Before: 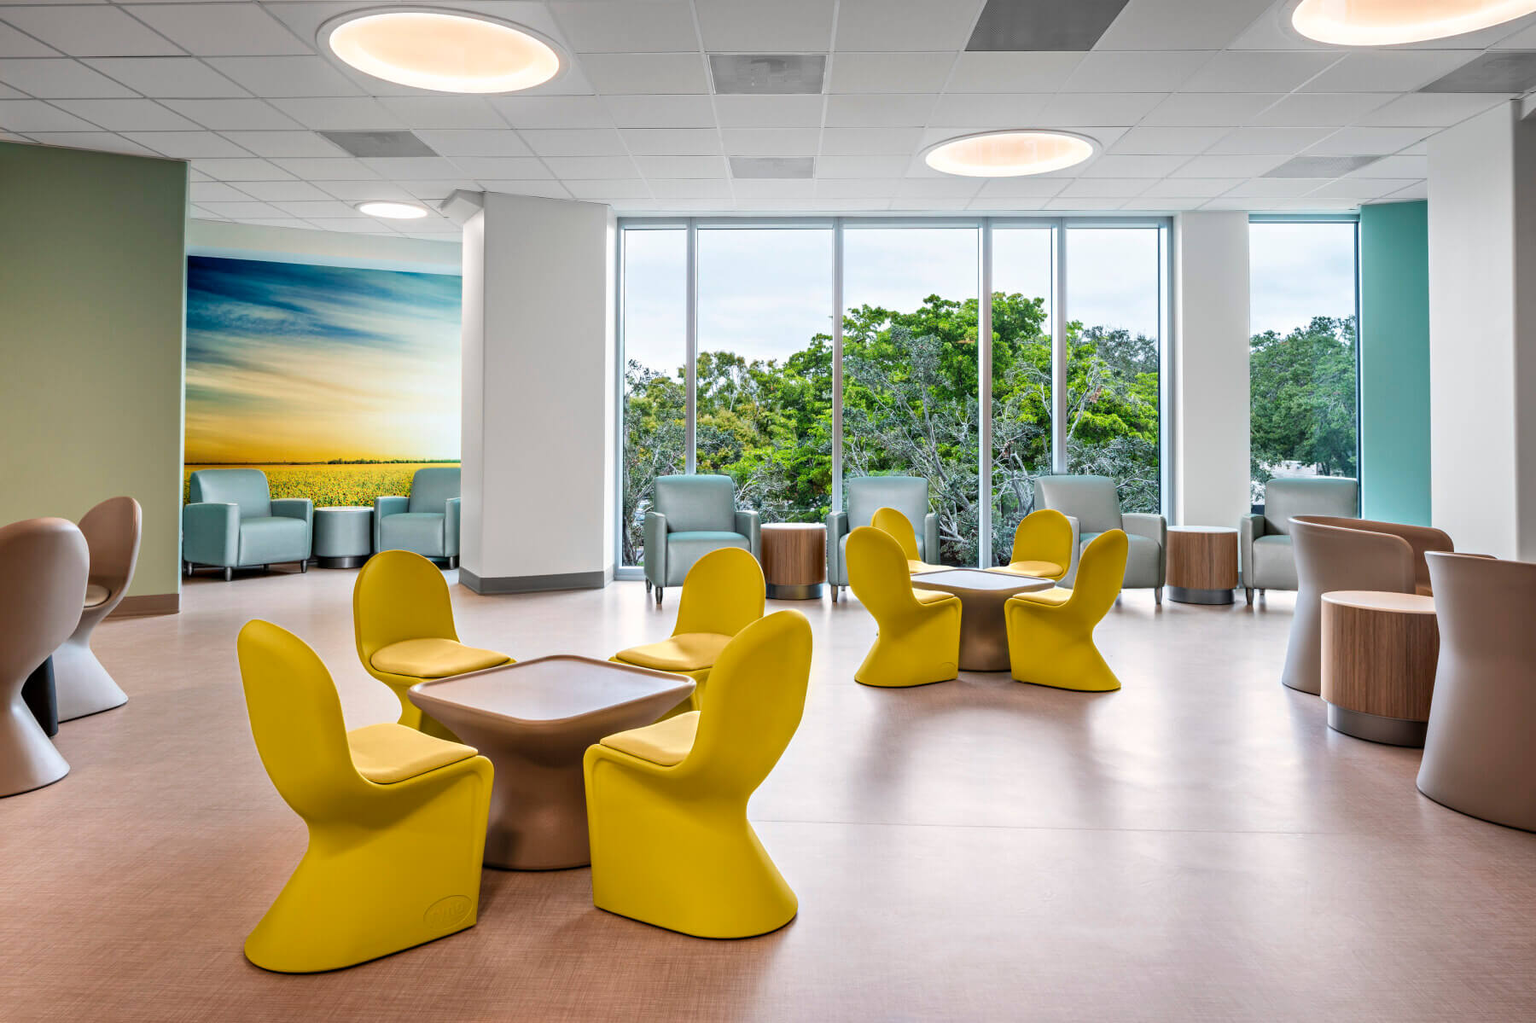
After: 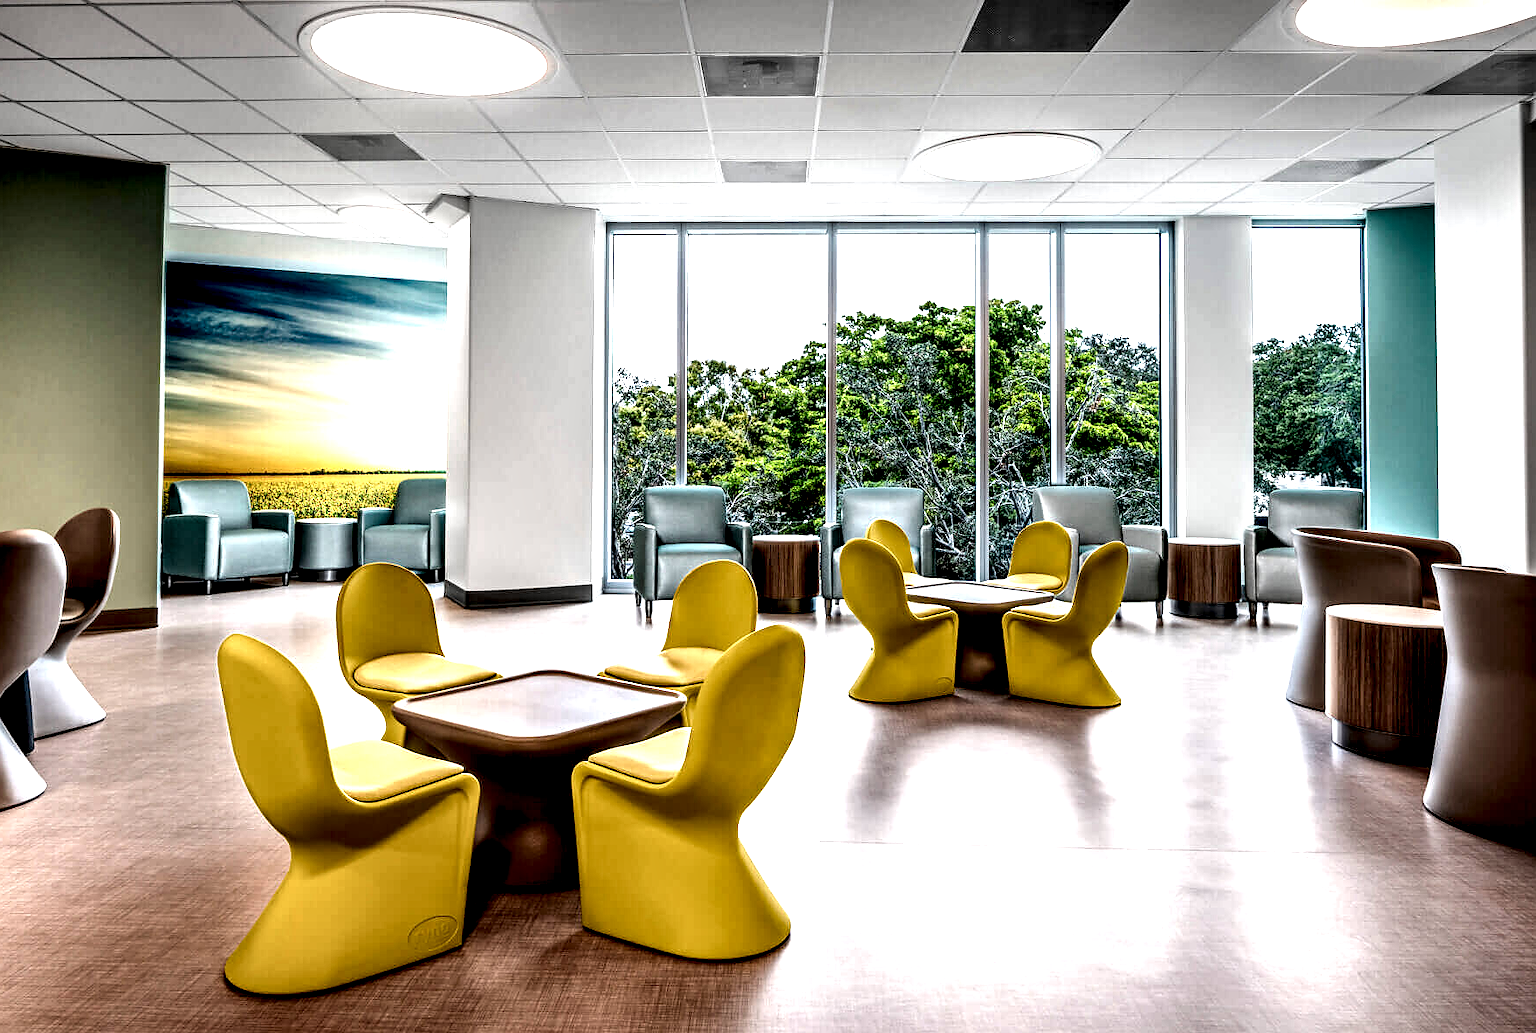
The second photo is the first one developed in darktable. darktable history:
local contrast: highlights 119%, shadows 44%, detail 292%
sharpen: radius 0.976, amount 0.613
crop and rotate: left 1.636%, right 0.578%, bottom 1.229%
